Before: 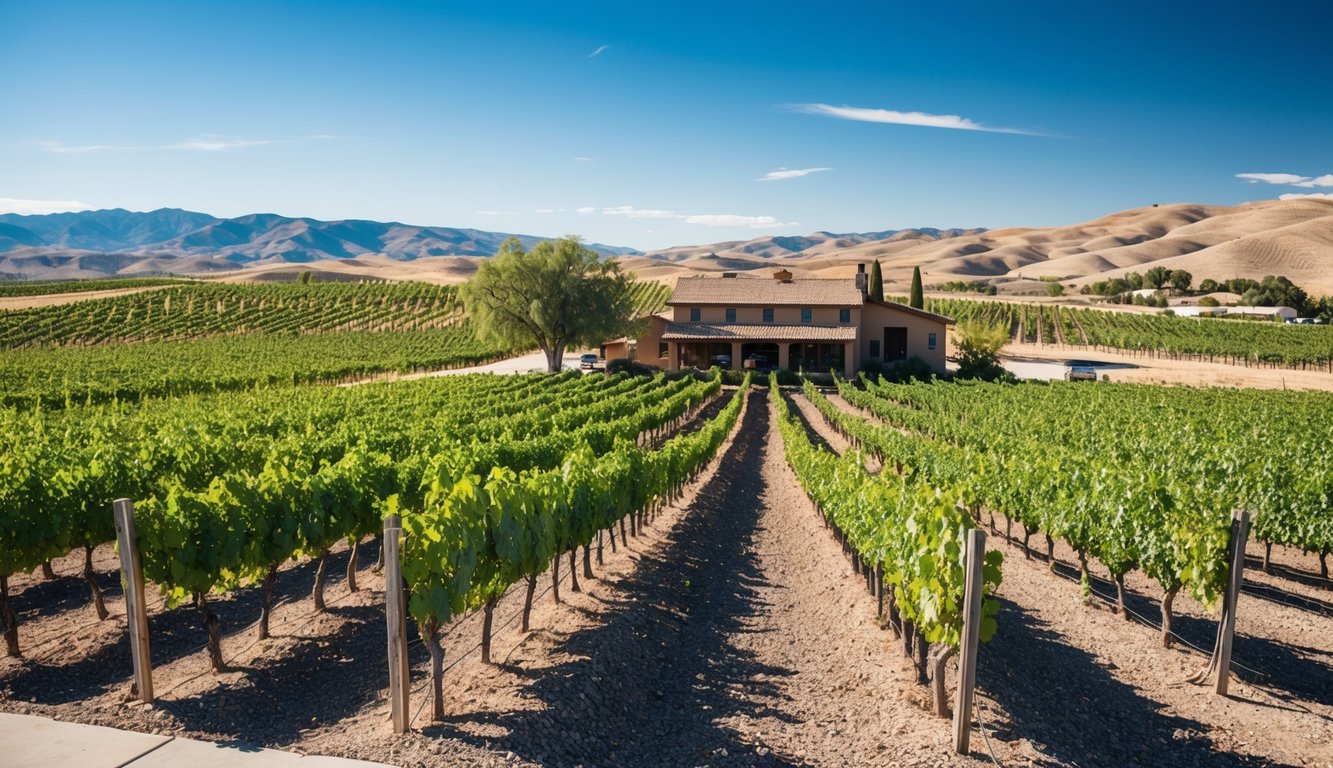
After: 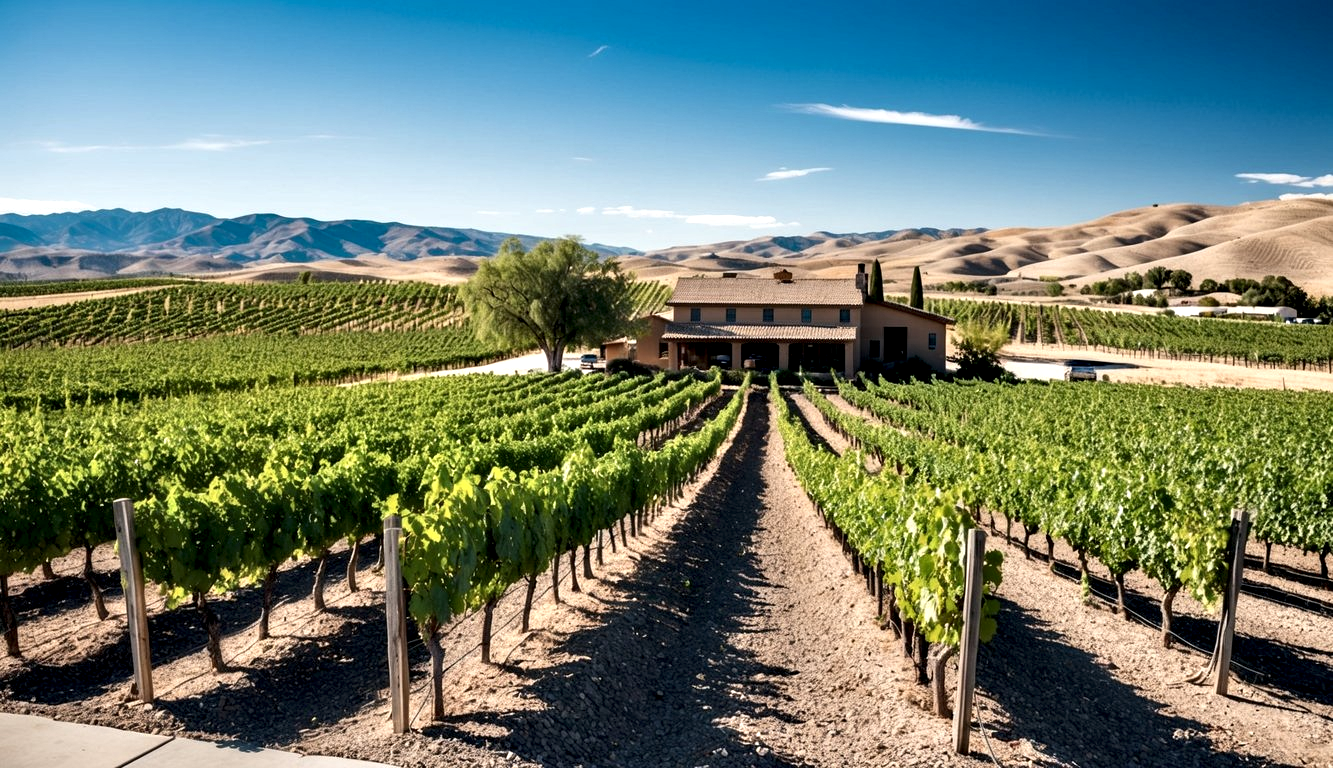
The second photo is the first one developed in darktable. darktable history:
contrast equalizer: octaves 7, y [[0.601, 0.6, 0.598, 0.598, 0.6, 0.601], [0.5 ×6], [0.5 ×6], [0 ×6], [0 ×6]]
